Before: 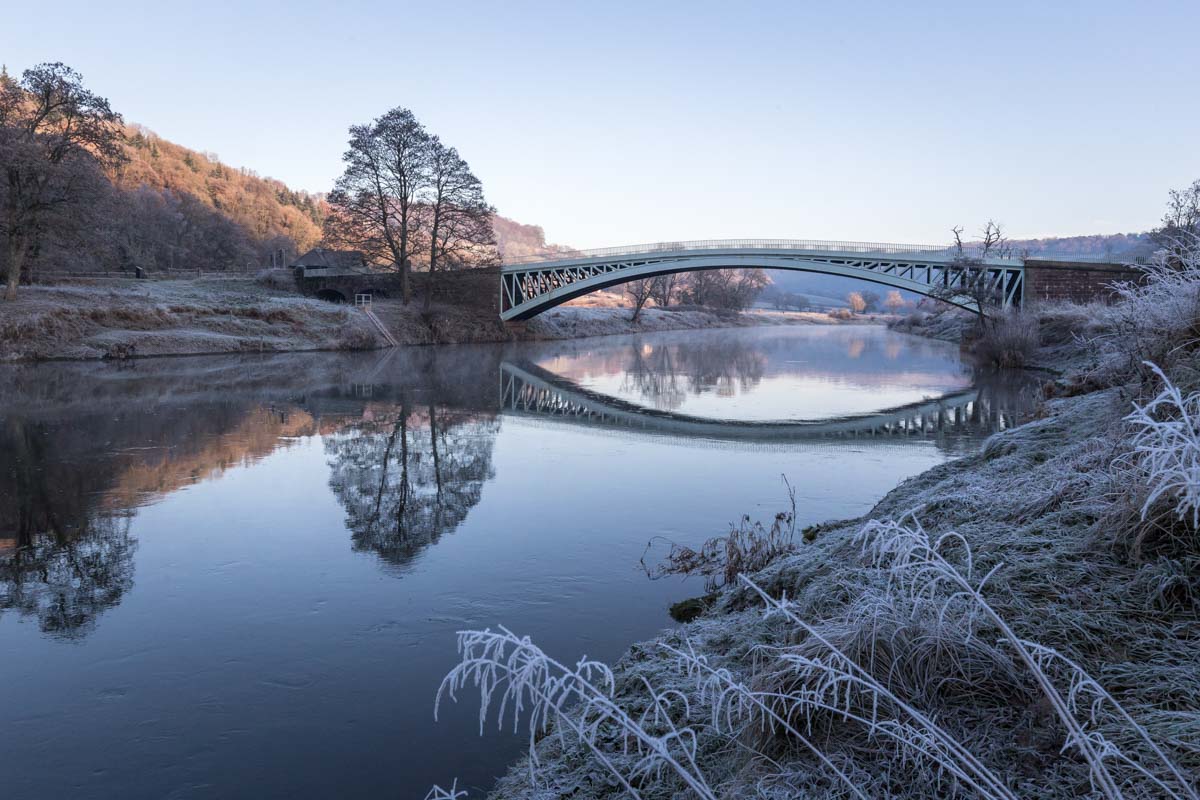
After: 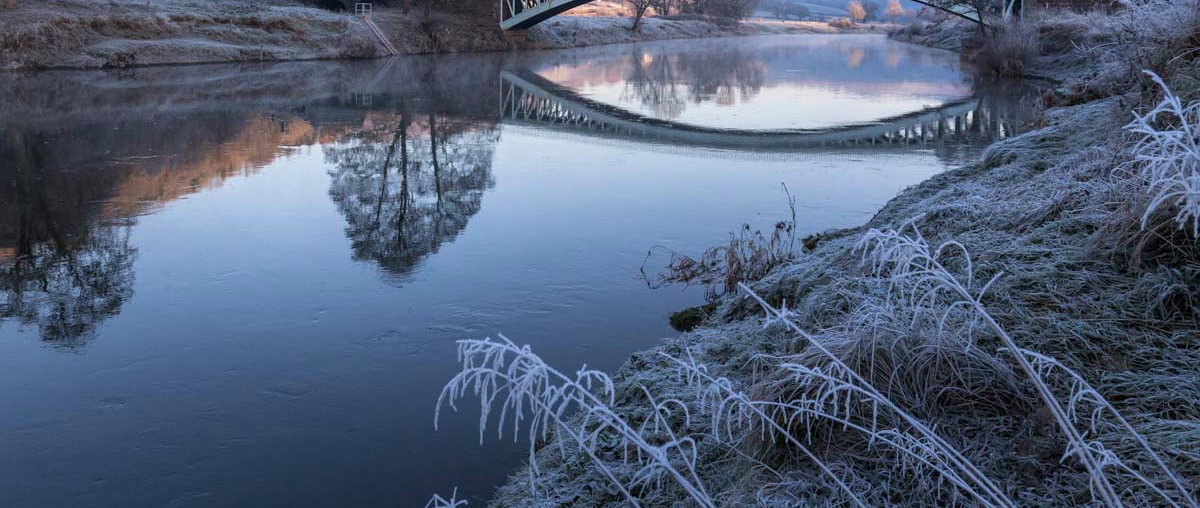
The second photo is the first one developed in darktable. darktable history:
contrast brightness saturation: saturation 0.13
crop and rotate: top 36.435%
